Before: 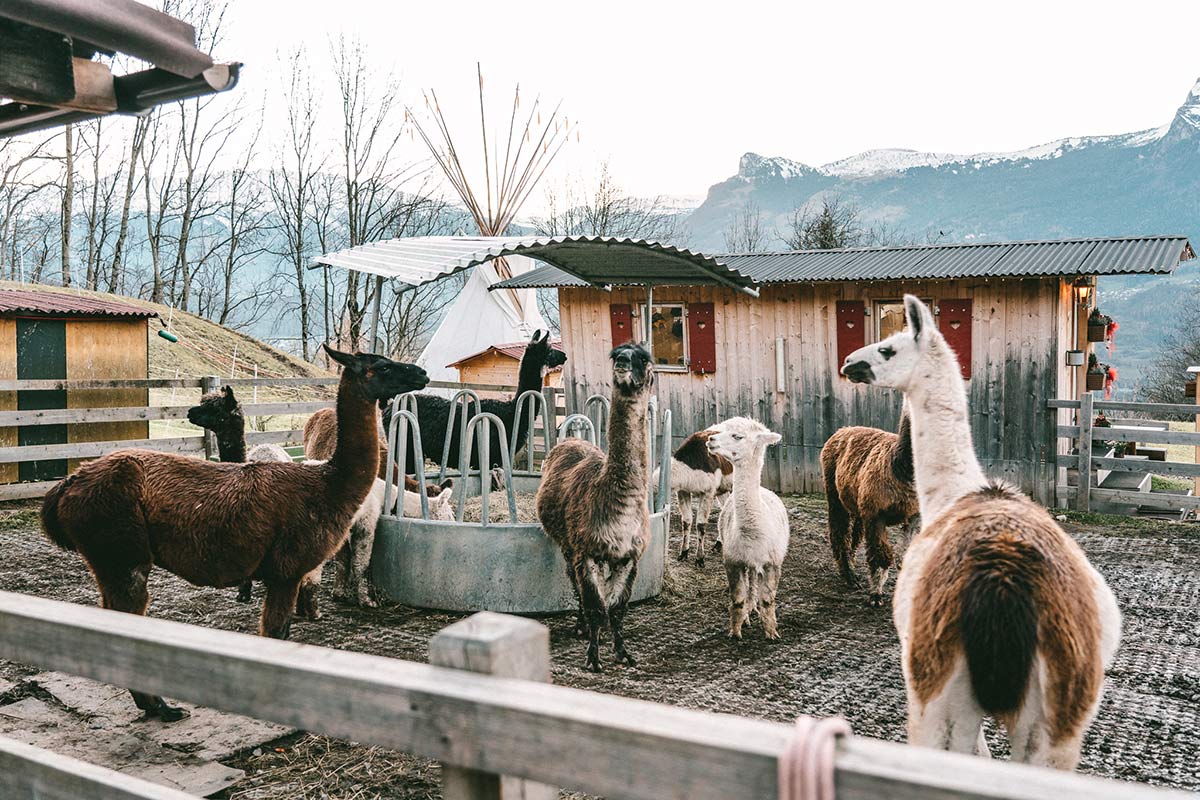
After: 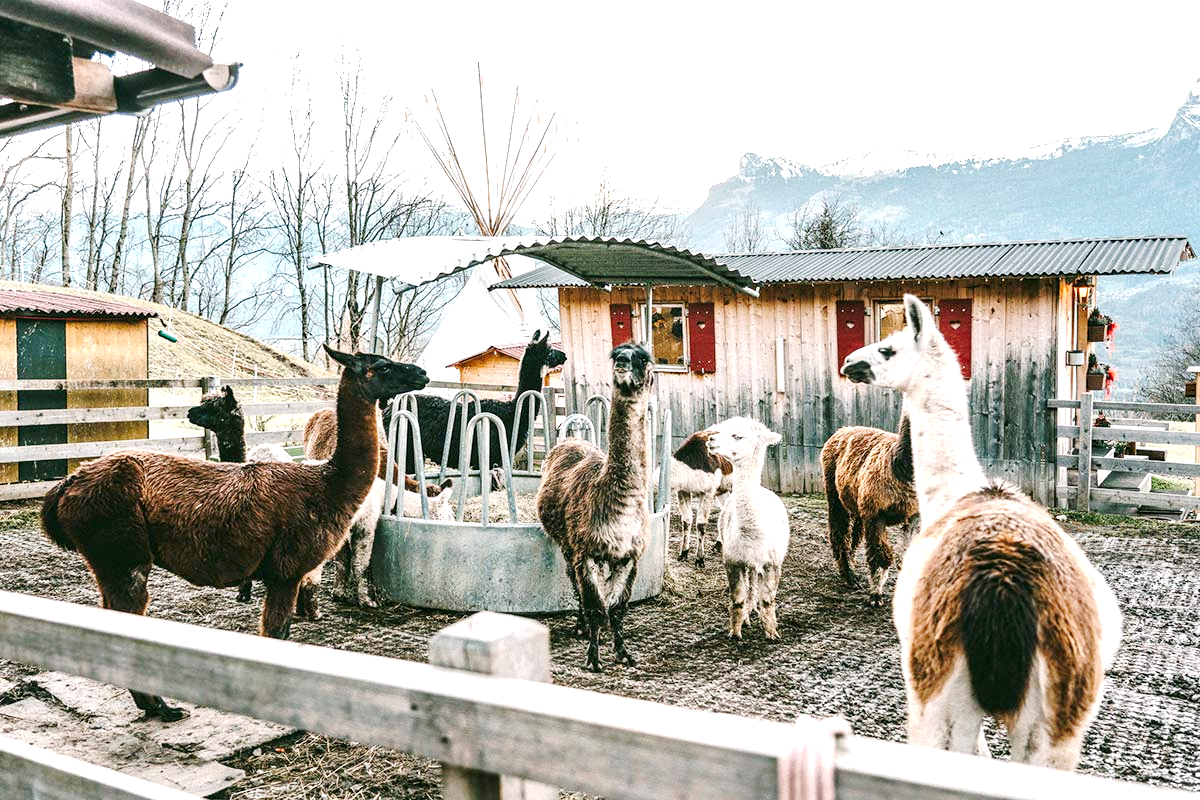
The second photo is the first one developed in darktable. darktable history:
tone curve: curves: ch0 [(0, 0) (0.037, 0.011) (0.131, 0.108) (0.279, 0.279) (0.476, 0.554) (0.617, 0.693) (0.704, 0.77) (0.813, 0.852) (0.916, 0.924) (1, 0.993)]; ch1 [(0, 0) (0.318, 0.278) (0.444, 0.427) (0.493, 0.492) (0.508, 0.502) (0.534, 0.529) (0.562, 0.563) (0.626, 0.662) (0.746, 0.764) (1, 1)]; ch2 [(0, 0) (0.316, 0.292) (0.381, 0.37) (0.423, 0.448) (0.476, 0.492) (0.502, 0.498) (0.522, 0.518) (0.533, 0.532) (0.586, 0.631) (0.634, 0.663) (0.7, 0.7) (0.861, 0.808) (1, 0.951)], preserve colors none
local contrast: highlights 87%, shadows 80%
exposure: black level correction 0, exposure 0.7 EV, compensate highlight preservation false
